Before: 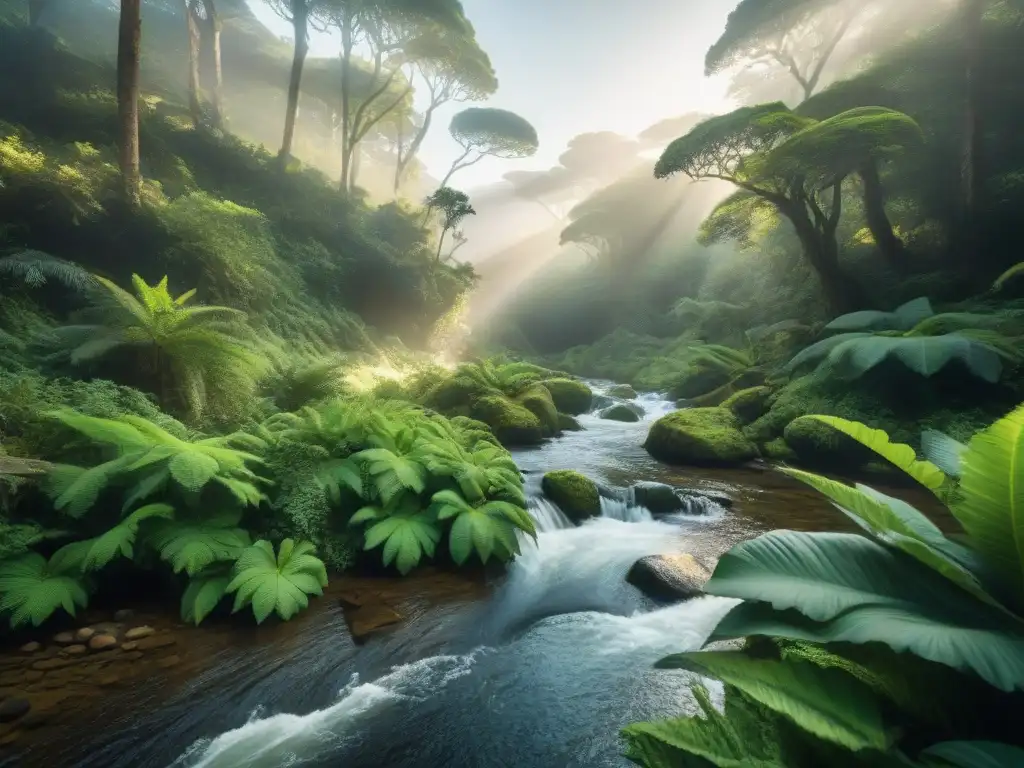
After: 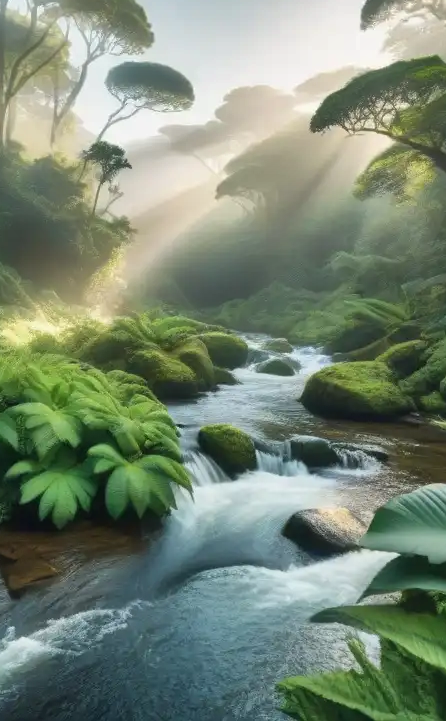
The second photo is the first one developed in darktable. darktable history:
crop: left 33.607%, top 5.99%, right 22.748%
shadows and highlights: shadows 58.94, highlights -60.24, soften with gaussian
